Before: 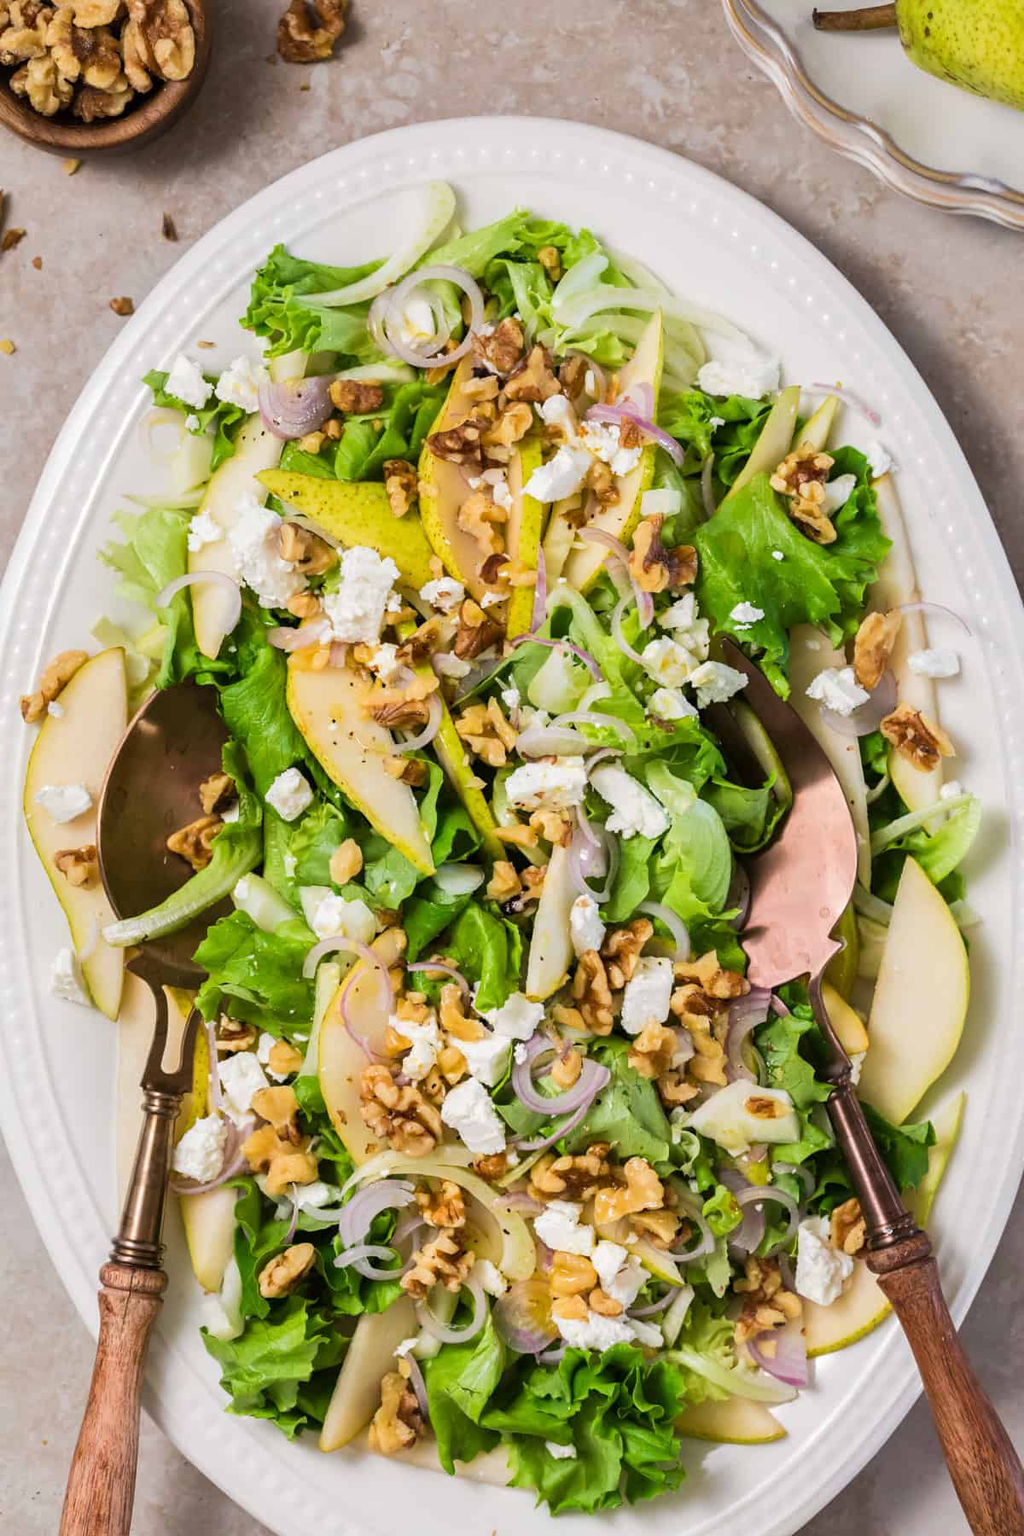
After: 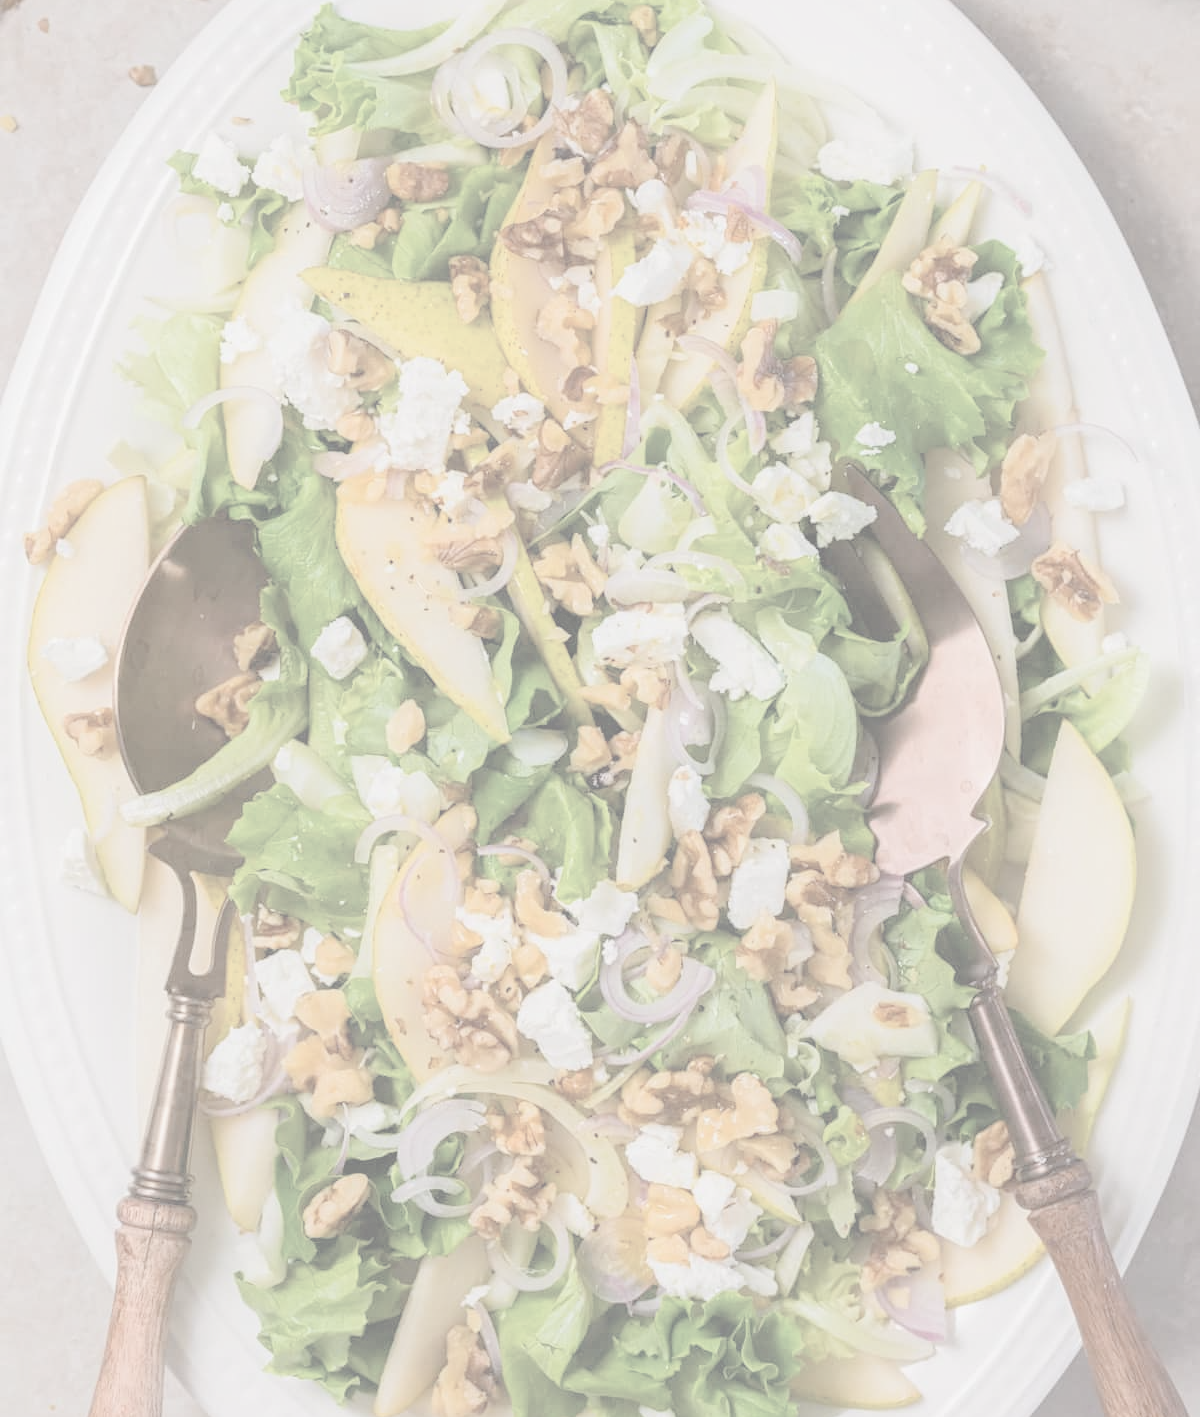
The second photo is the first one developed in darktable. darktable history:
exposure: black level correction 0, exposure 0.597 EV, compensate exposure bias true, compensate highlight preservation false
contrast equalizer: y [[0.439, 0.44, 0.442, 0.457, 0.493, 0.498], [0.5 ×6], [0.5 ×6], [0 ×6], [0 ×6]]
crop and rotate: top 15.776%, bottom 5.465%
contrast brightness saturation: contrast -0.31, brightness 0.75, saturation -0.761
